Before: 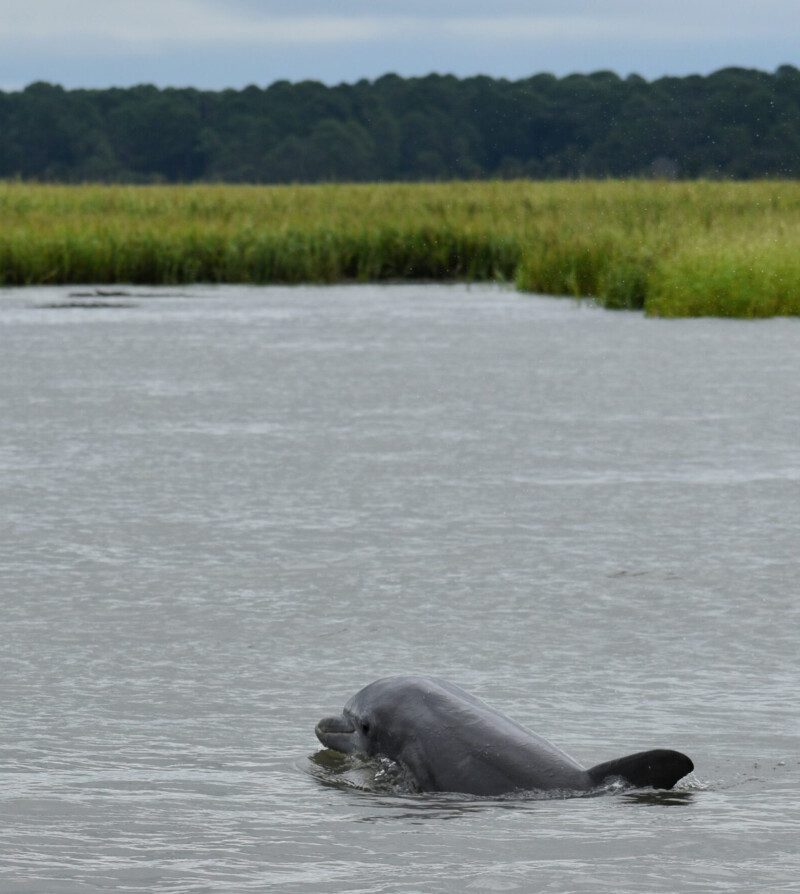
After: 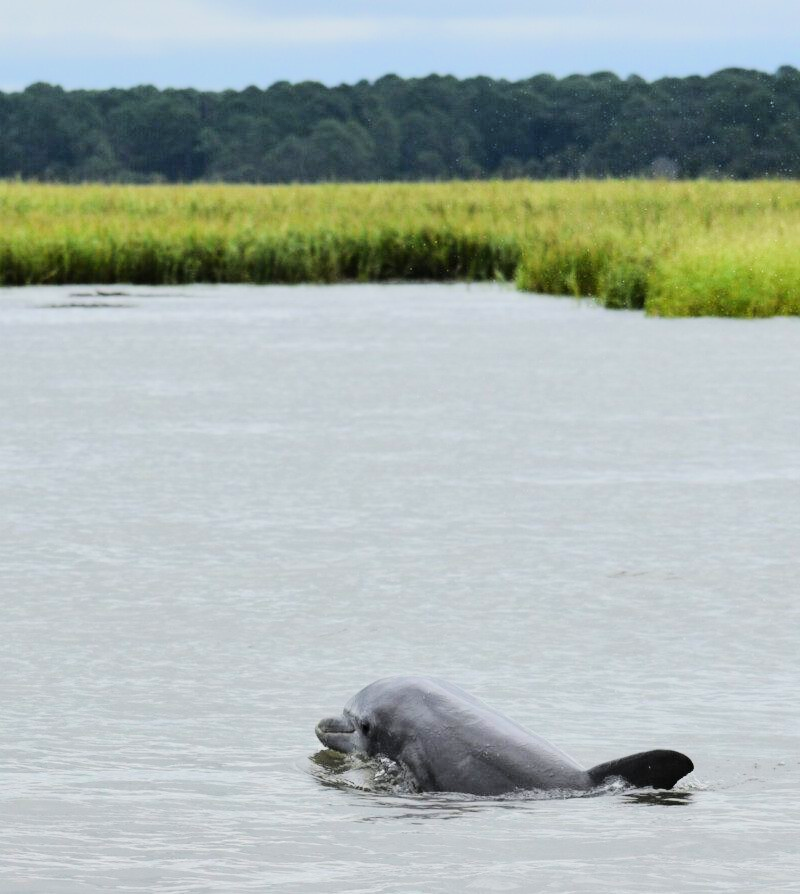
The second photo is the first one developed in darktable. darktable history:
tone equalizer: -7 EV 0.148 EV, -6 EV 0.573 EV, -5 EV 1.18 EV, -4 EV 1.29 EV, -3 EV 1.14 EV, -2 EV 0.6 EV, -1 EV 0.168 EV, edges refinement/feathering 500, mask exposure compensation -1.57 EV, preserve details no
